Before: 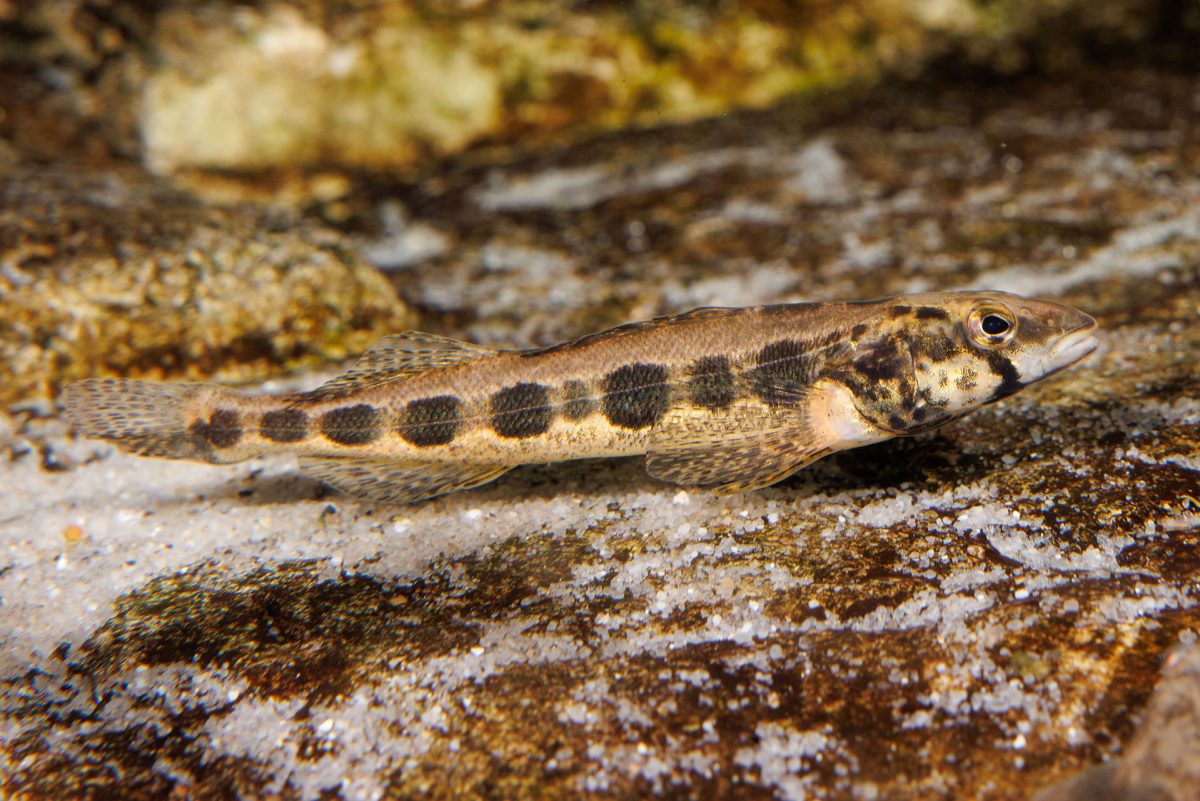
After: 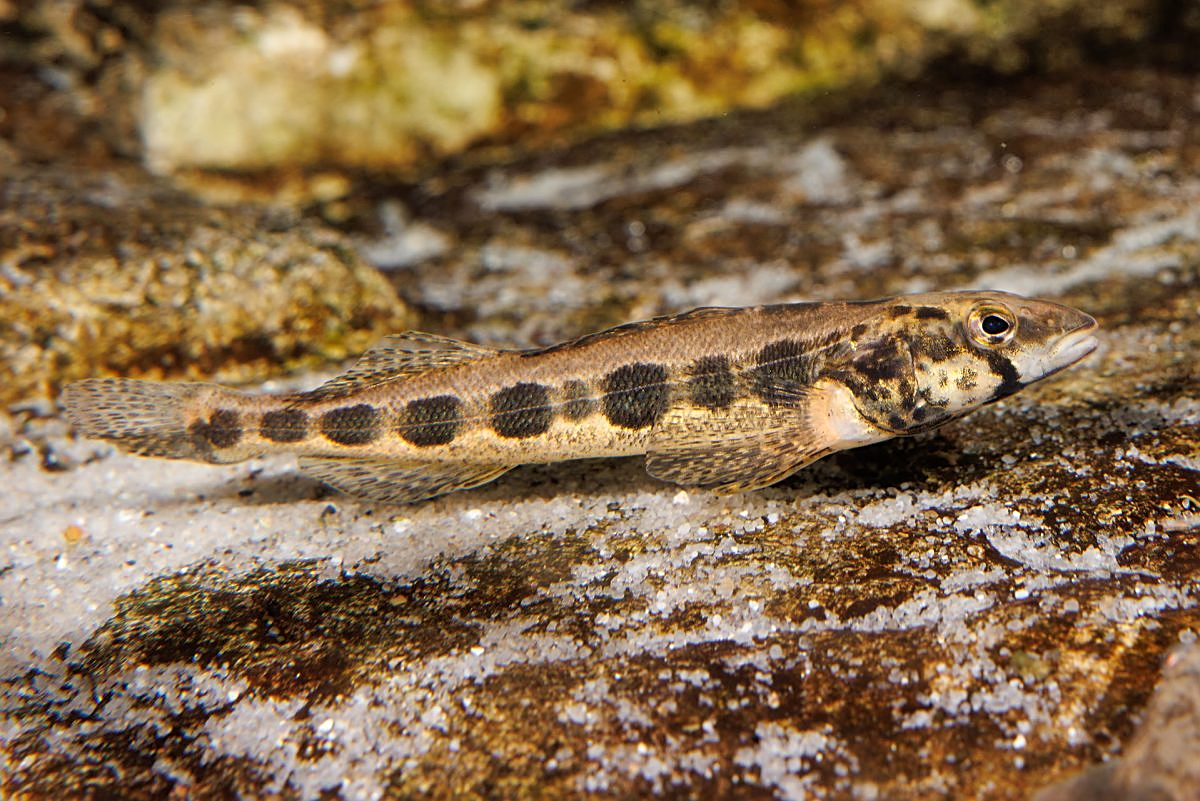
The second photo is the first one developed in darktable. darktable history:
sharpen: on, module defaults
shadows and highlights: white point adjustment 1, soften with gaussian
